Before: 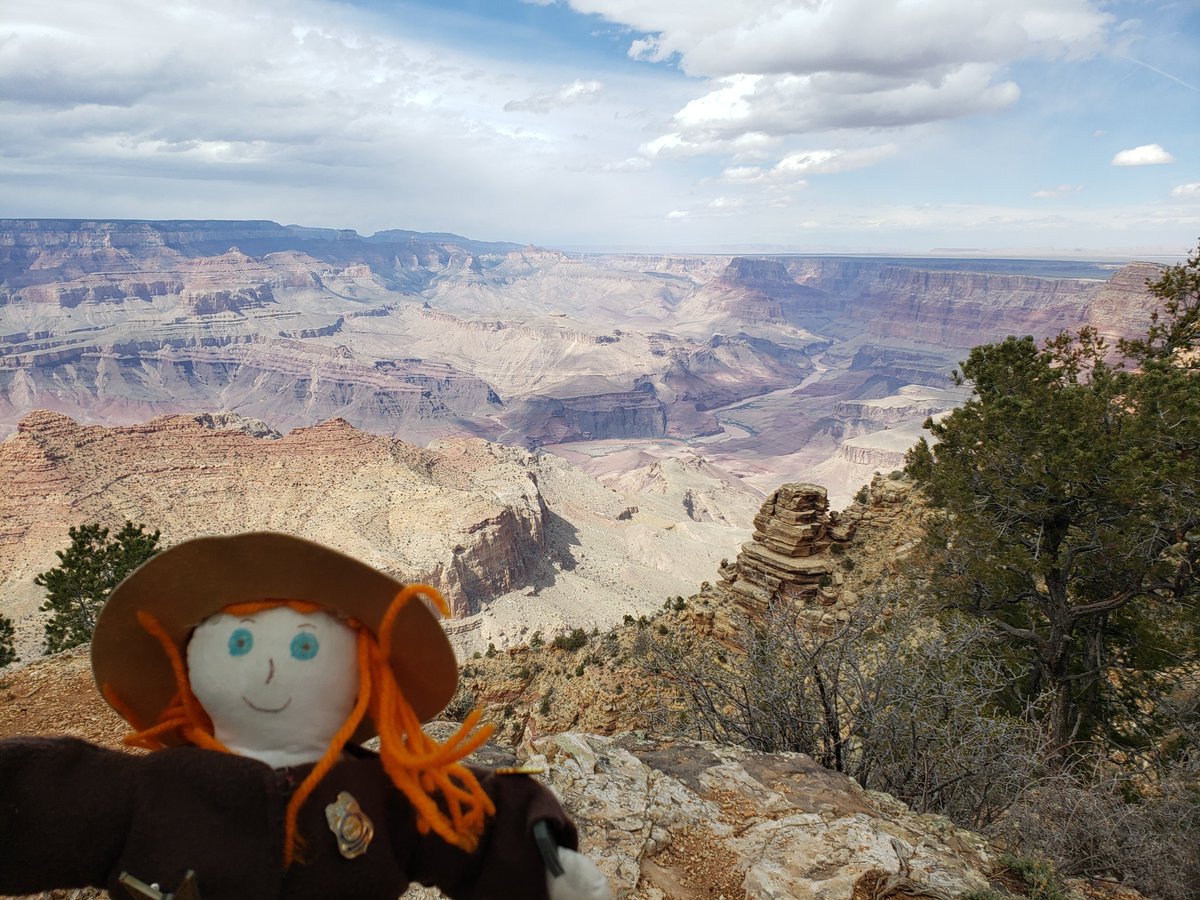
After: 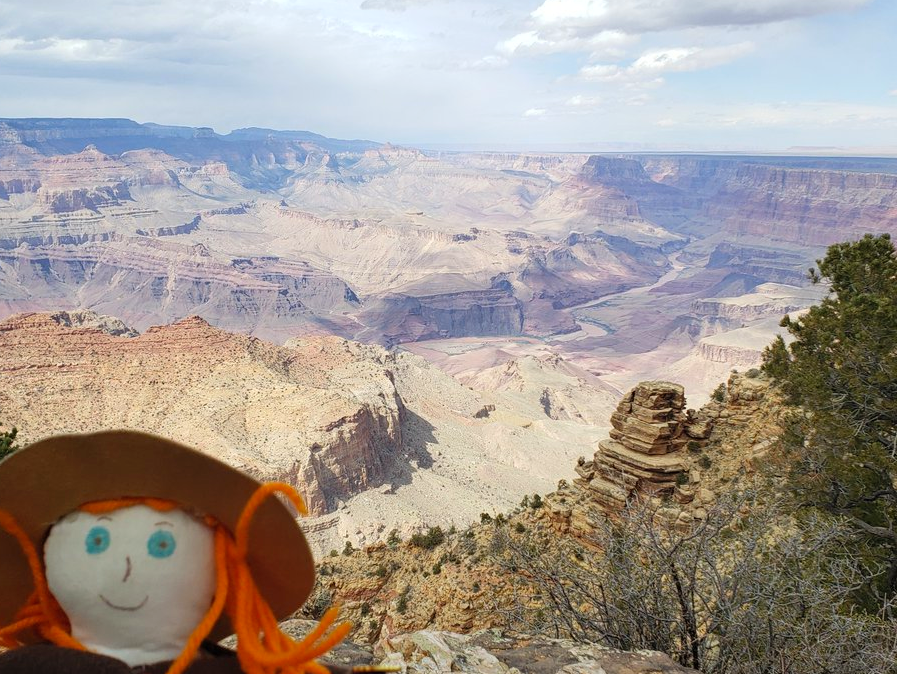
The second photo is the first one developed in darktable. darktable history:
contrast brightness saturation: contrast 0.071, brightness 0.072, saturation 0.176
crop and rotate: left 11.946%, top 11.415%, right 13.303%, bottom 13.647%
